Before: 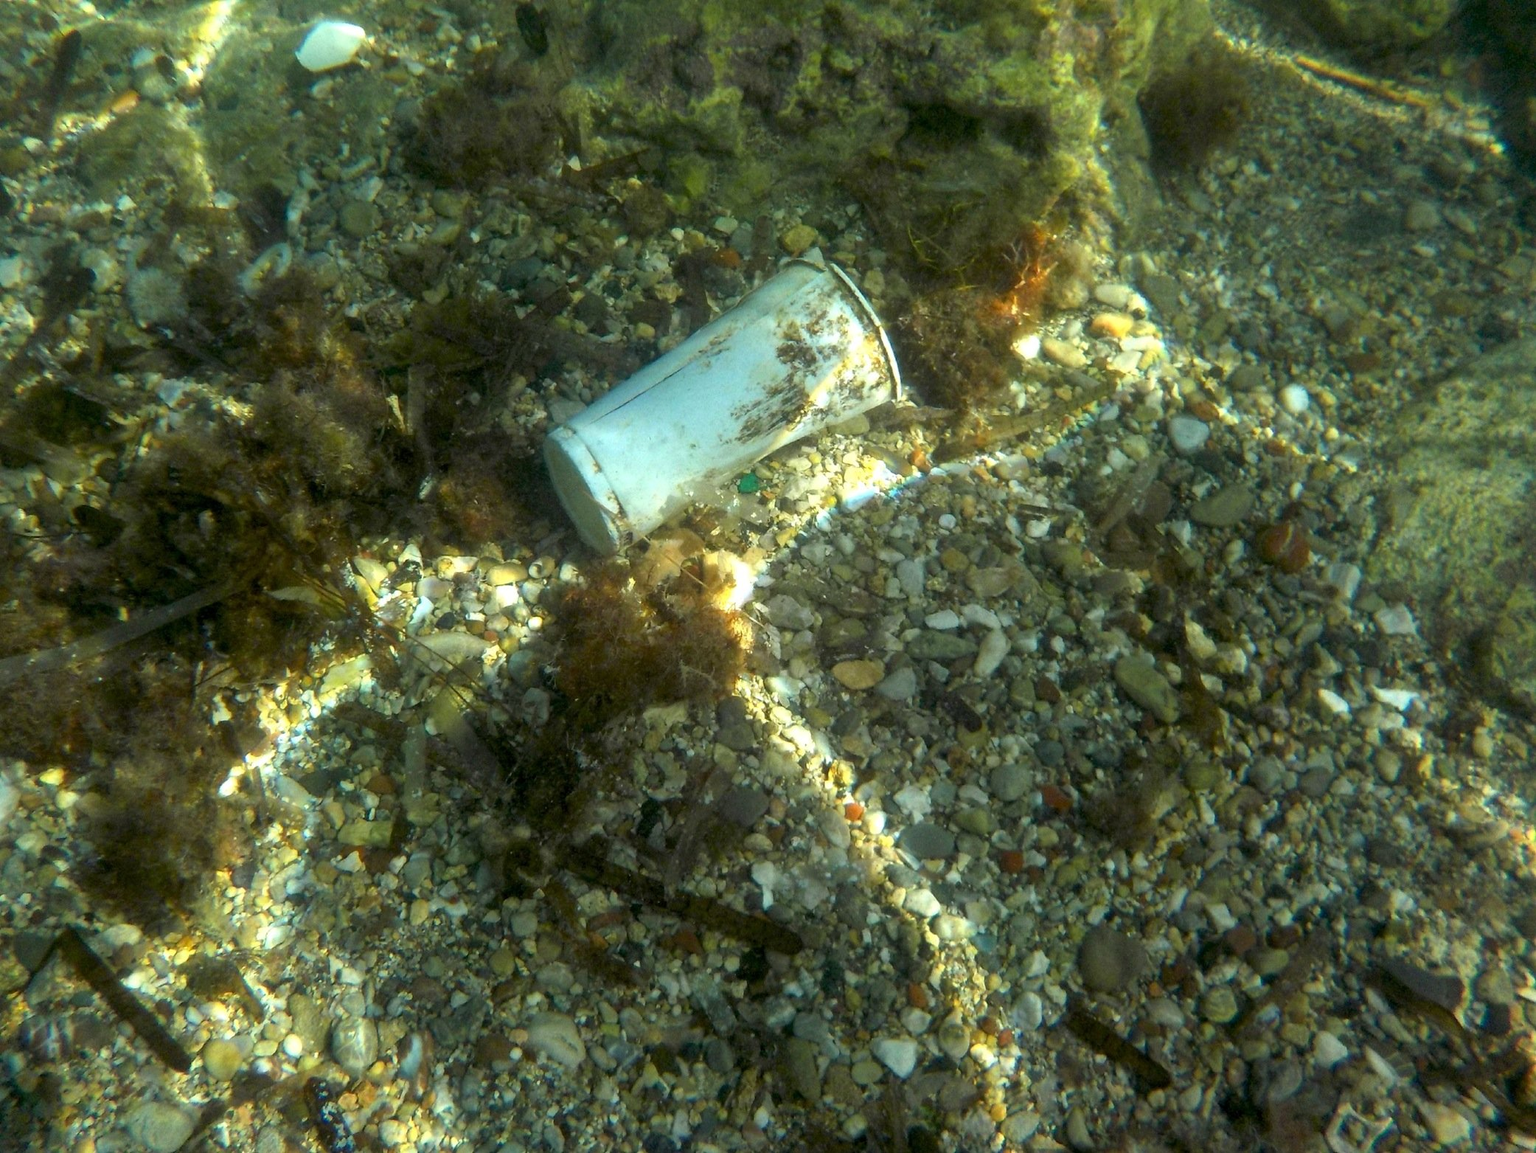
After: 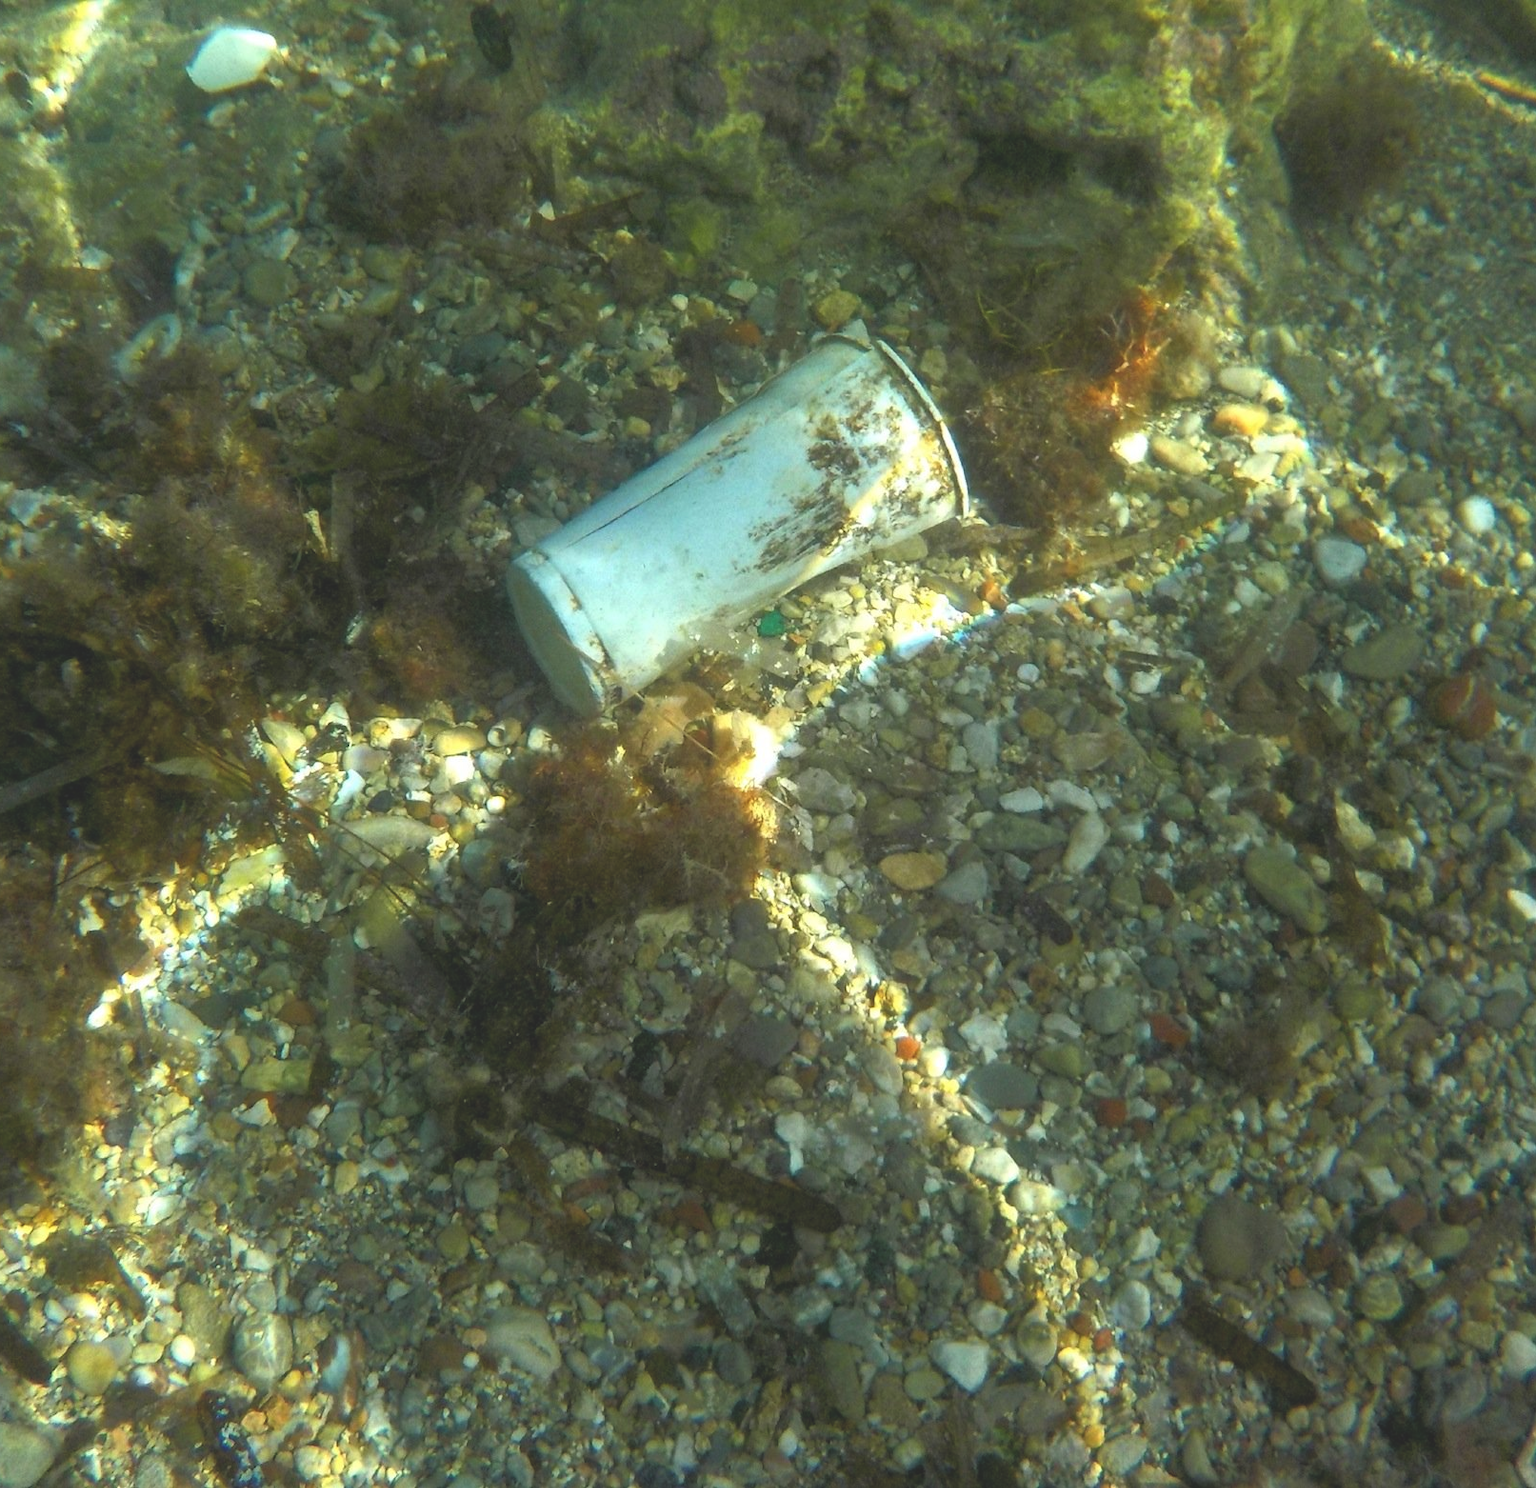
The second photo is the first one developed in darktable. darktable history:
rgb curve: curves: ch0 [(0, 0) (0.053, 0.068) (0.122, 0.128) (1, 1)]
crop: left 9.88%, right 12.664%
exposure: black level correction -0.015, compensate highlight preservation false
